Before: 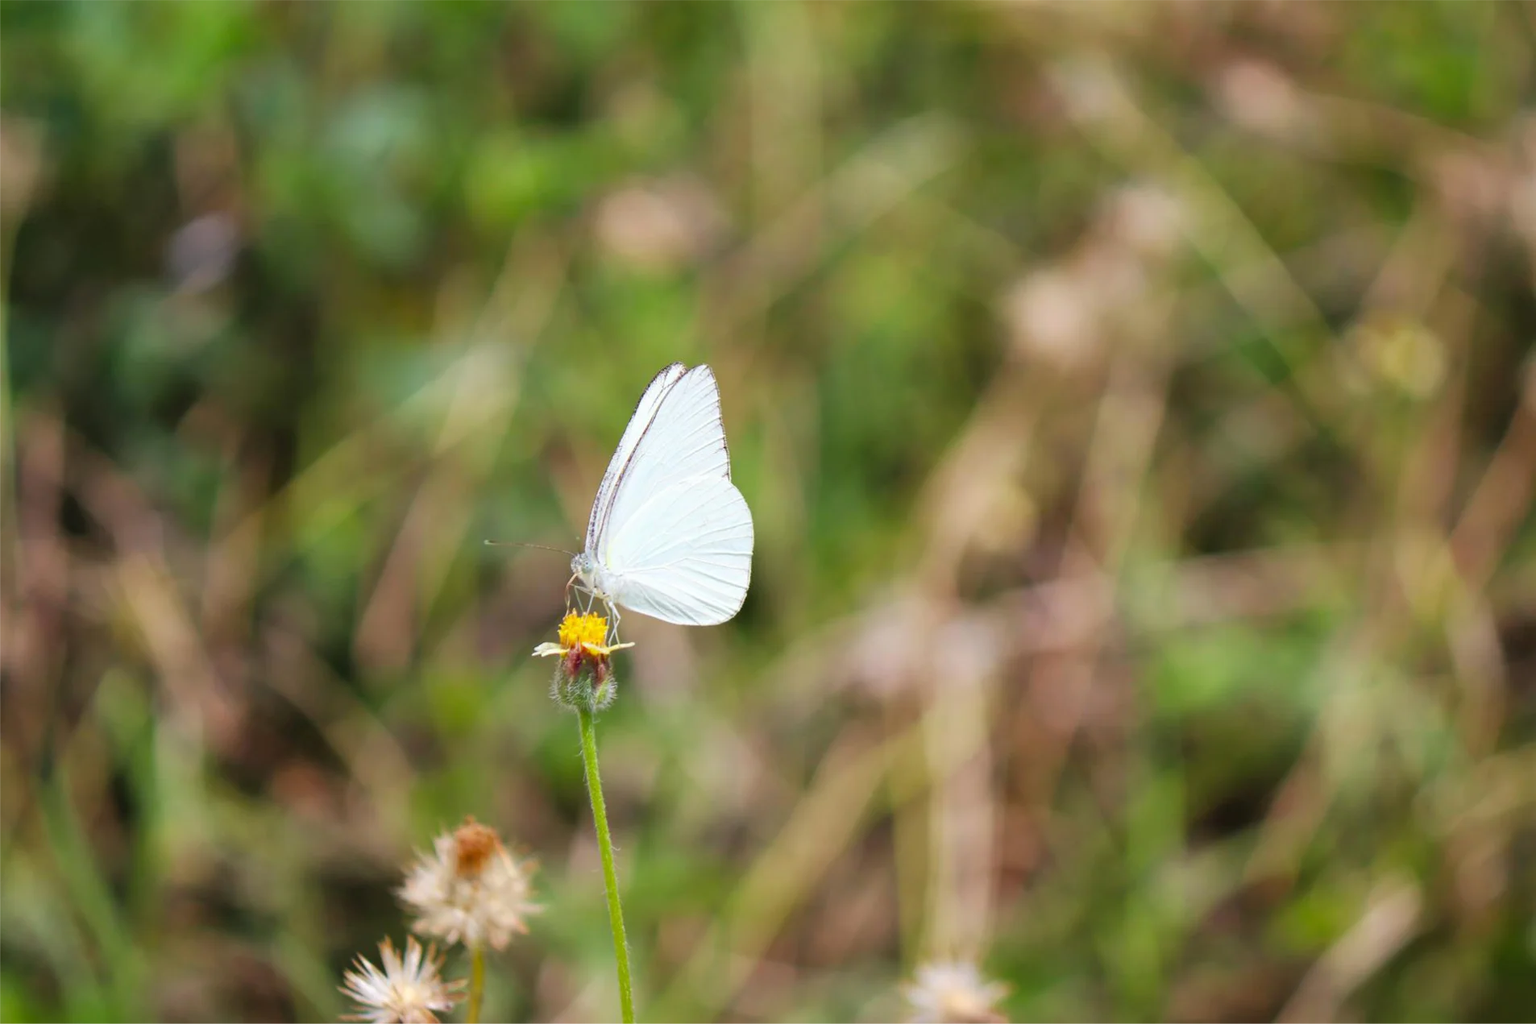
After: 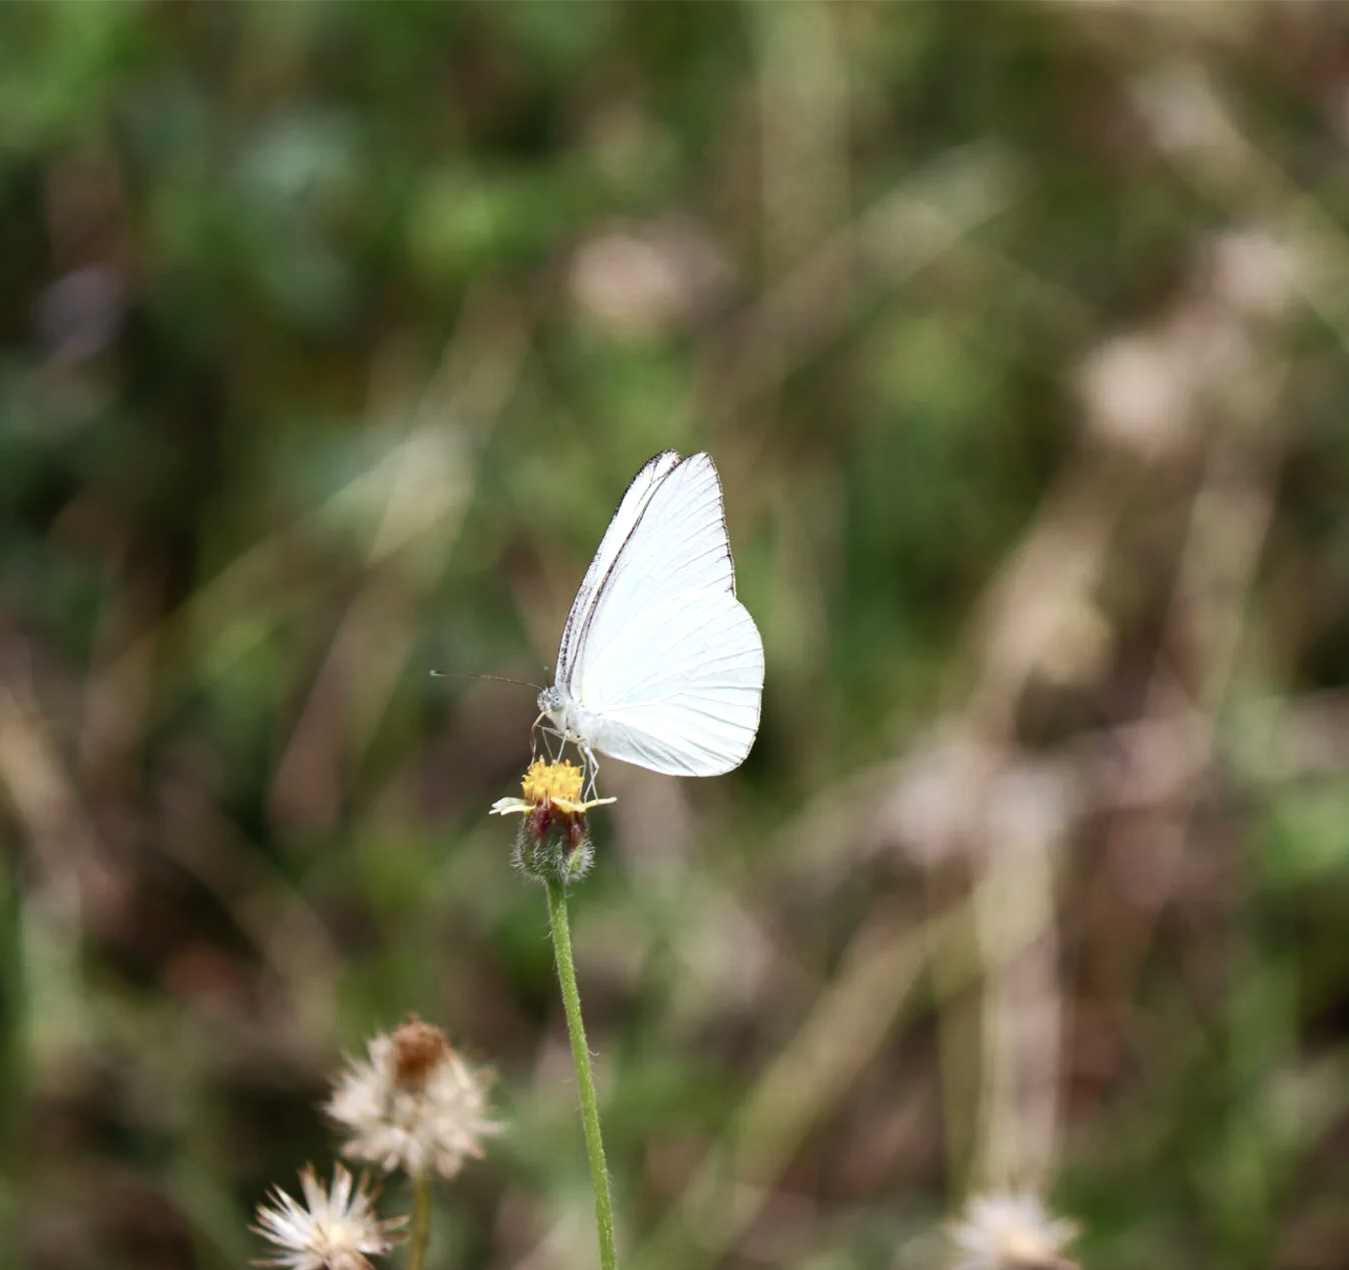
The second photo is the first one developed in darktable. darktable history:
crop and rotate: left 9.061%, right 20.142%
color balance rgb: perceptual saturation grading › highlights -31.88%, perceptual saturation grading › mid-tones 5.8%, perceptual saturation grading › shadows 18.12%, perceptual brilliance grading › highlights 3.62%, perceptual brilliance grading › mid-tones -18.12%, perceptual brilliance grading › shadows -41.3%
